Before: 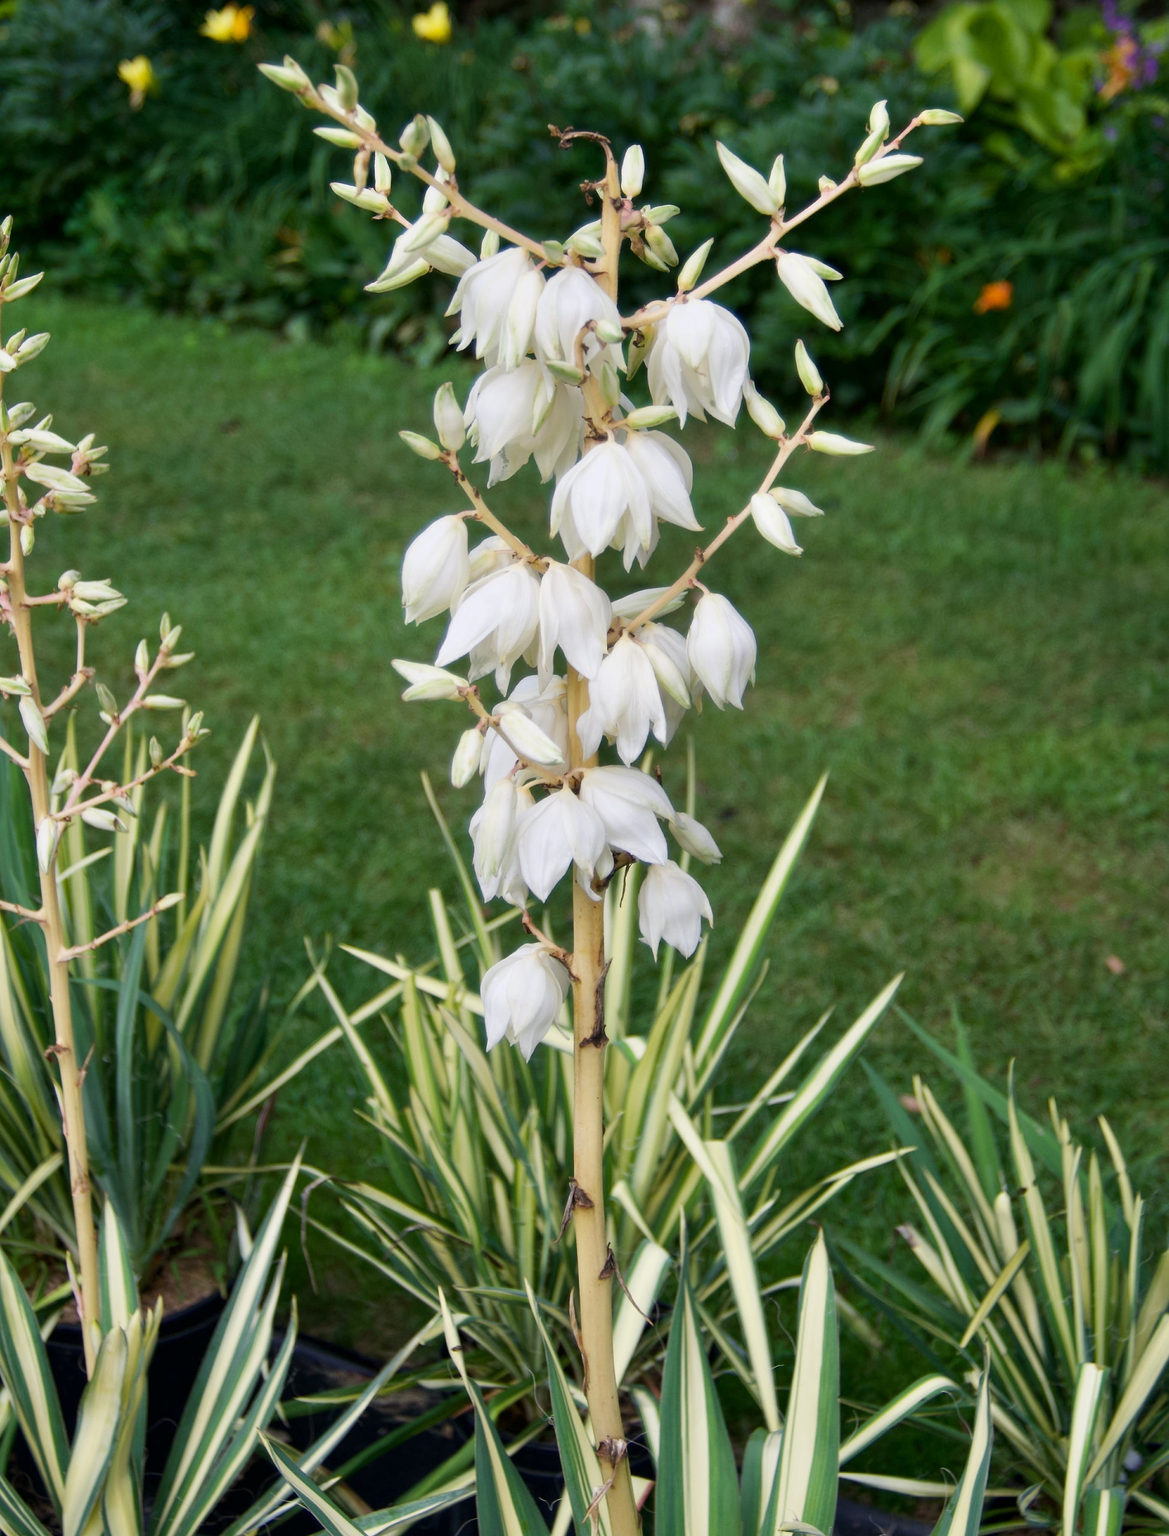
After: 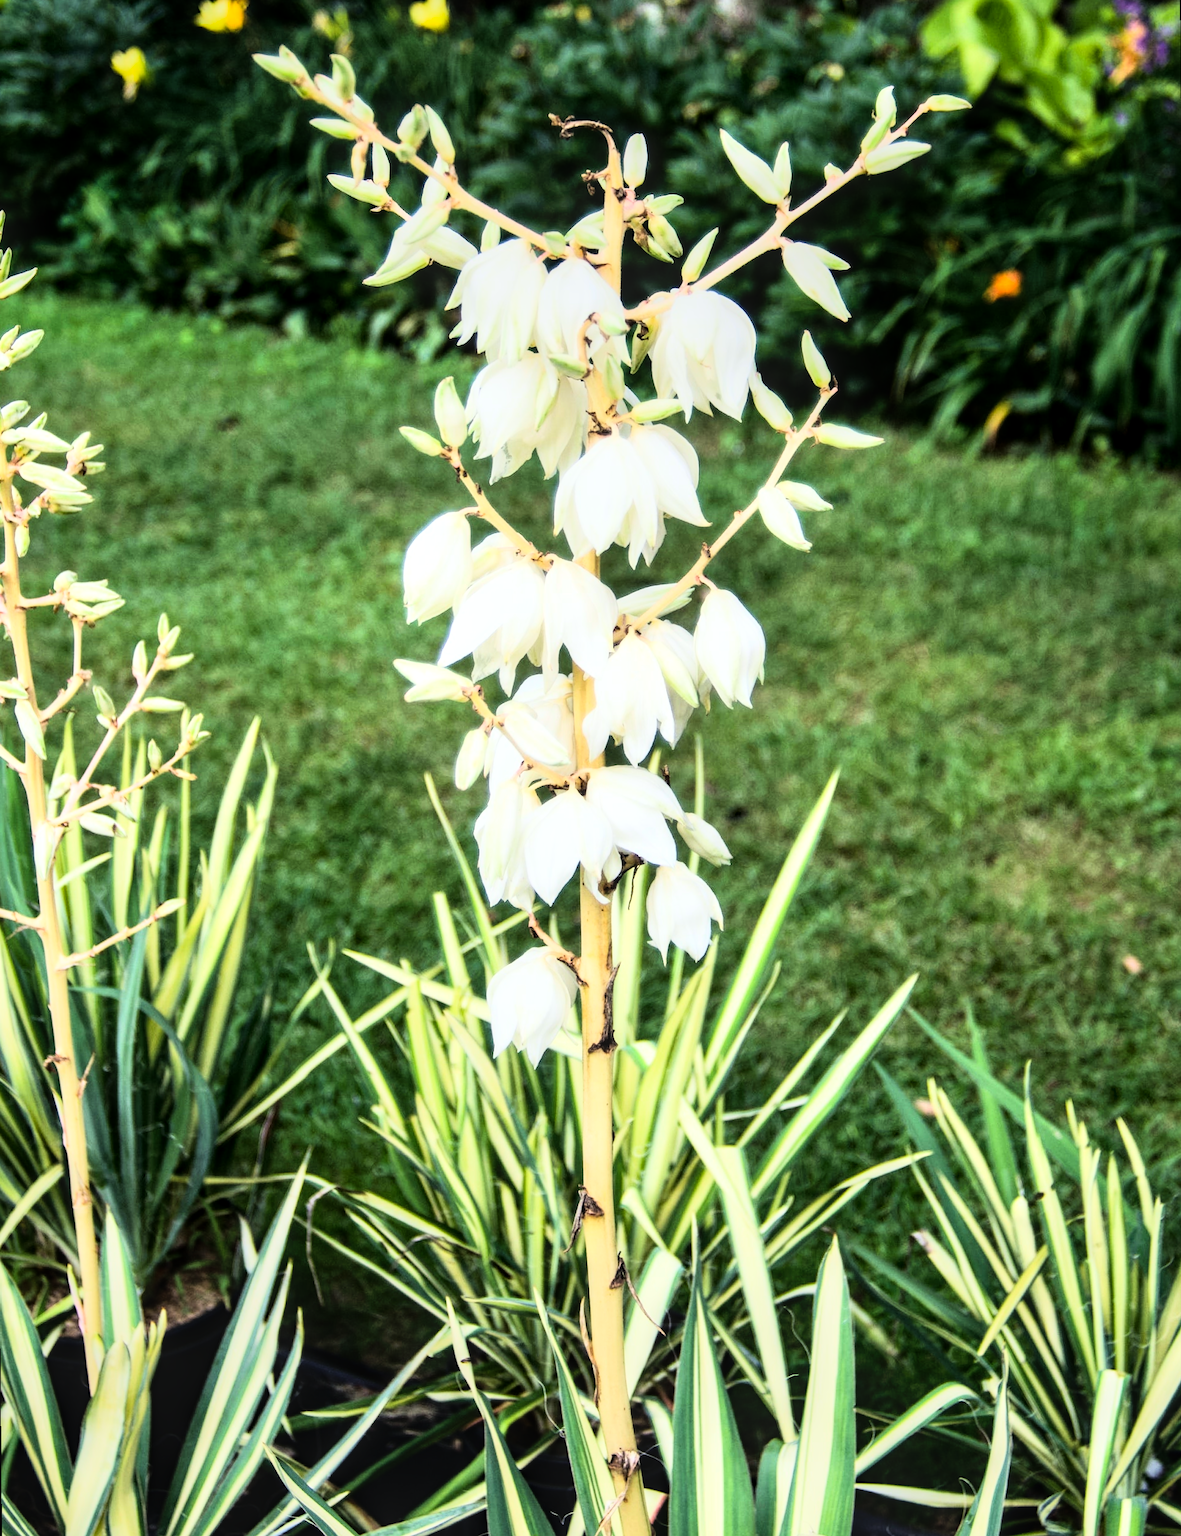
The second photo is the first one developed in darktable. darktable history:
color correction: highlights a* -2.68, highlights b* 2.57
rotate and perspective: rotation -0.45°, automatic cropping original format, crop left 0.008, crop right 0.992, crop top 0.012, crop bottom 0.988
local contrast: on, module defaults
rgb curve: curves: ch0 [(0, 0) (0.21, 0.15) (0.24, 0.21) (0.5, 0.75) (0.75, 0.96) (0.89, 0.99) (1, 1)]; ch1 [(0, 0.02) (0.21, 0.13) (0.25, 0.2) (0.5, 0.67) (0.75, 0.9) (0.89, 0.97) (1, 1)]; ch2 [(0, 0.02) (0.21, 0.13) (0.25, 0.2) (0.5, 0.67) (0.75, 0.9) (0.89, 0.97) (1, 1)], compensate middle gray true
